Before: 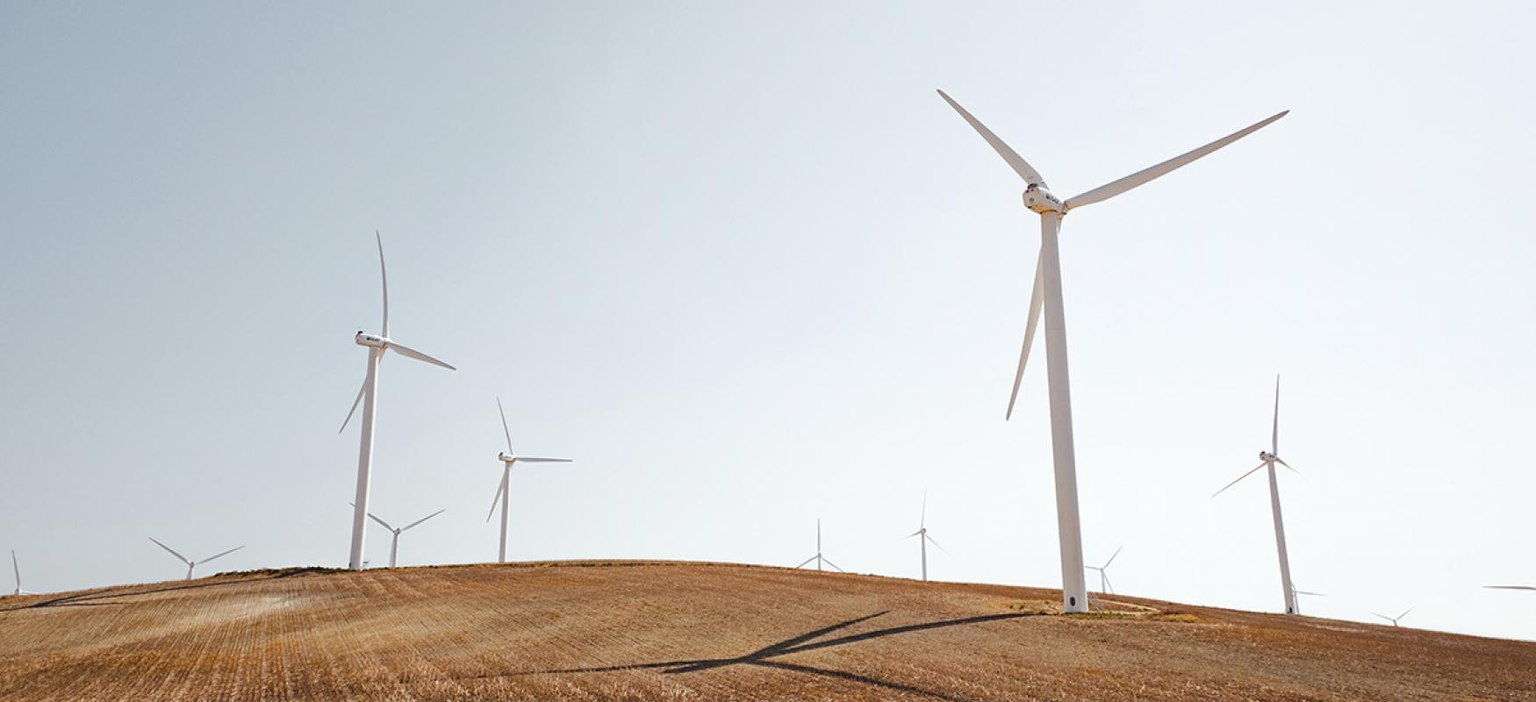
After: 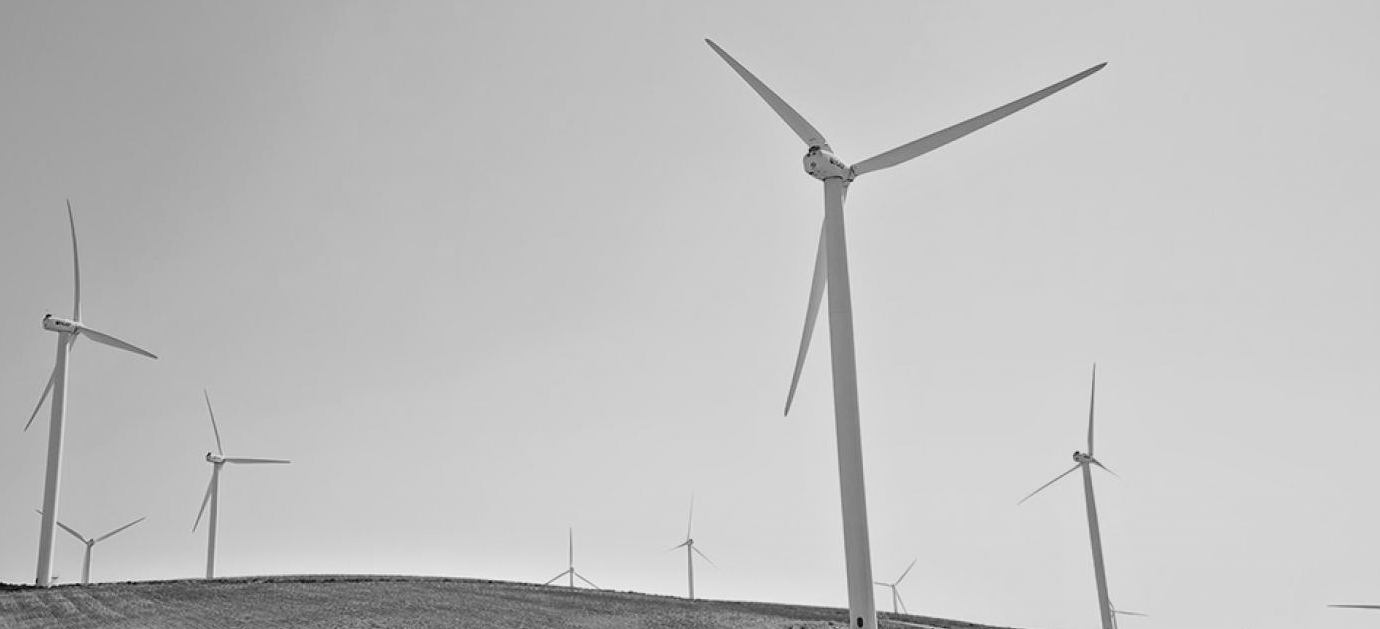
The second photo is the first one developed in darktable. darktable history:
monochrome: a 79.32, b 81.83, size 1.1
crop and rotate: left 20.74%, top 7.912%, right 0.375%, bottom 13.378%
color balance rgb: shadows lift › luminance -20%, power › hue 72.24°, highlights gain › luminance 15%, global offset › hue 171.6°, perceptual saturation grading › highlights -15%, perceptual saturation grading › shadows 25%, global vibrance 35%, contrast 10%
